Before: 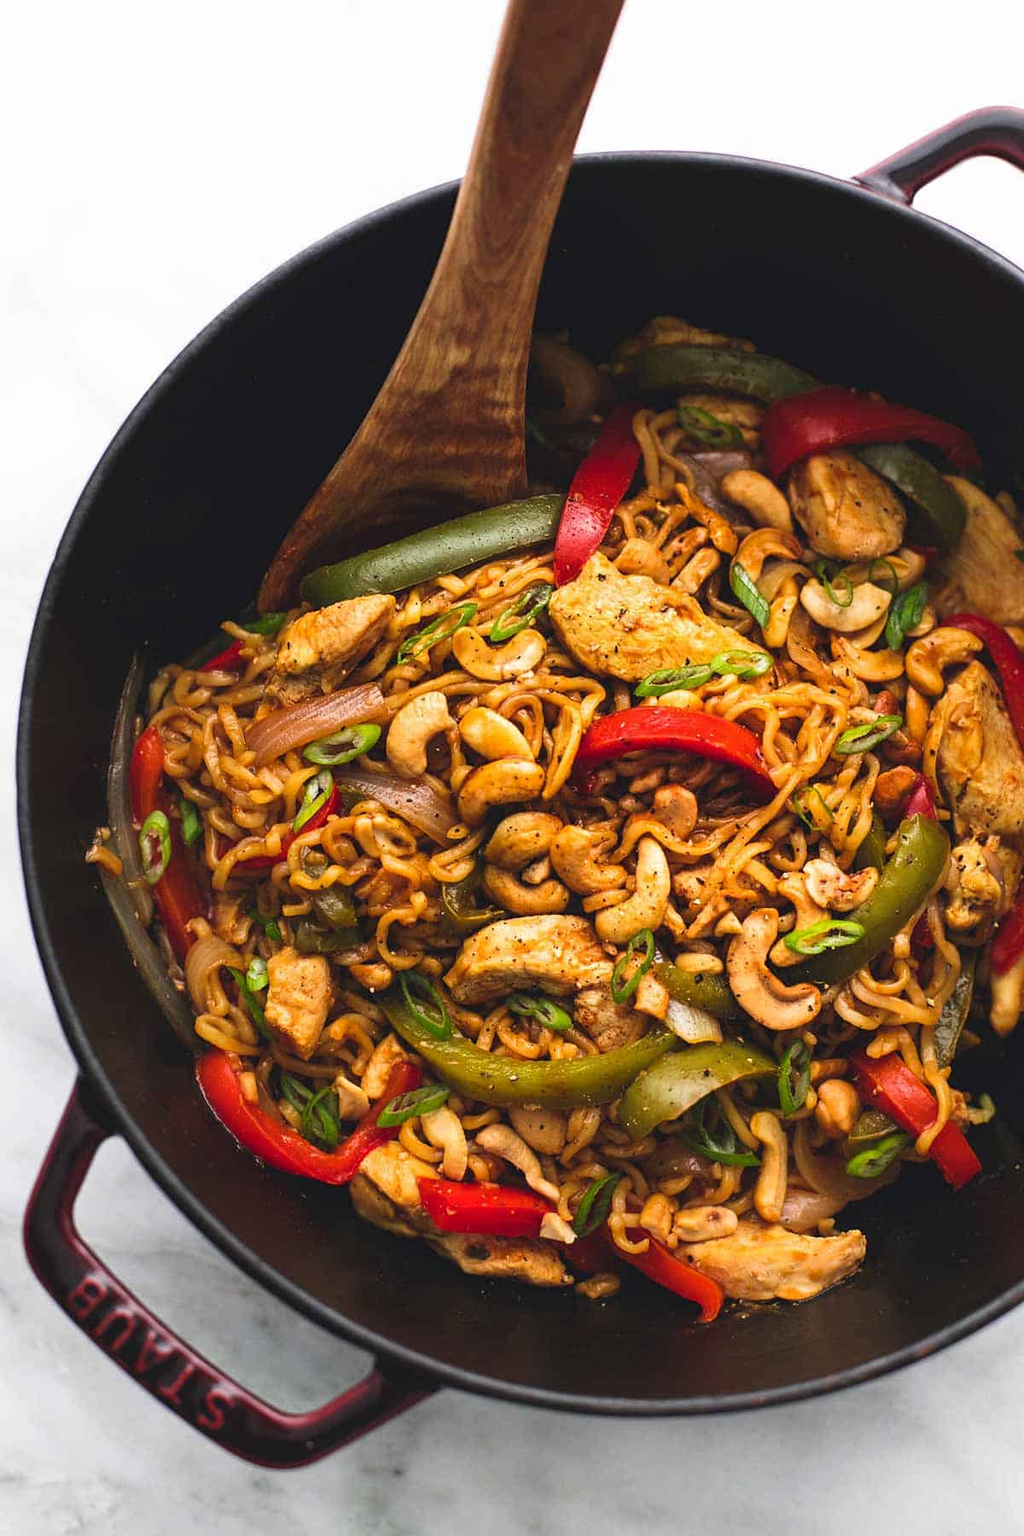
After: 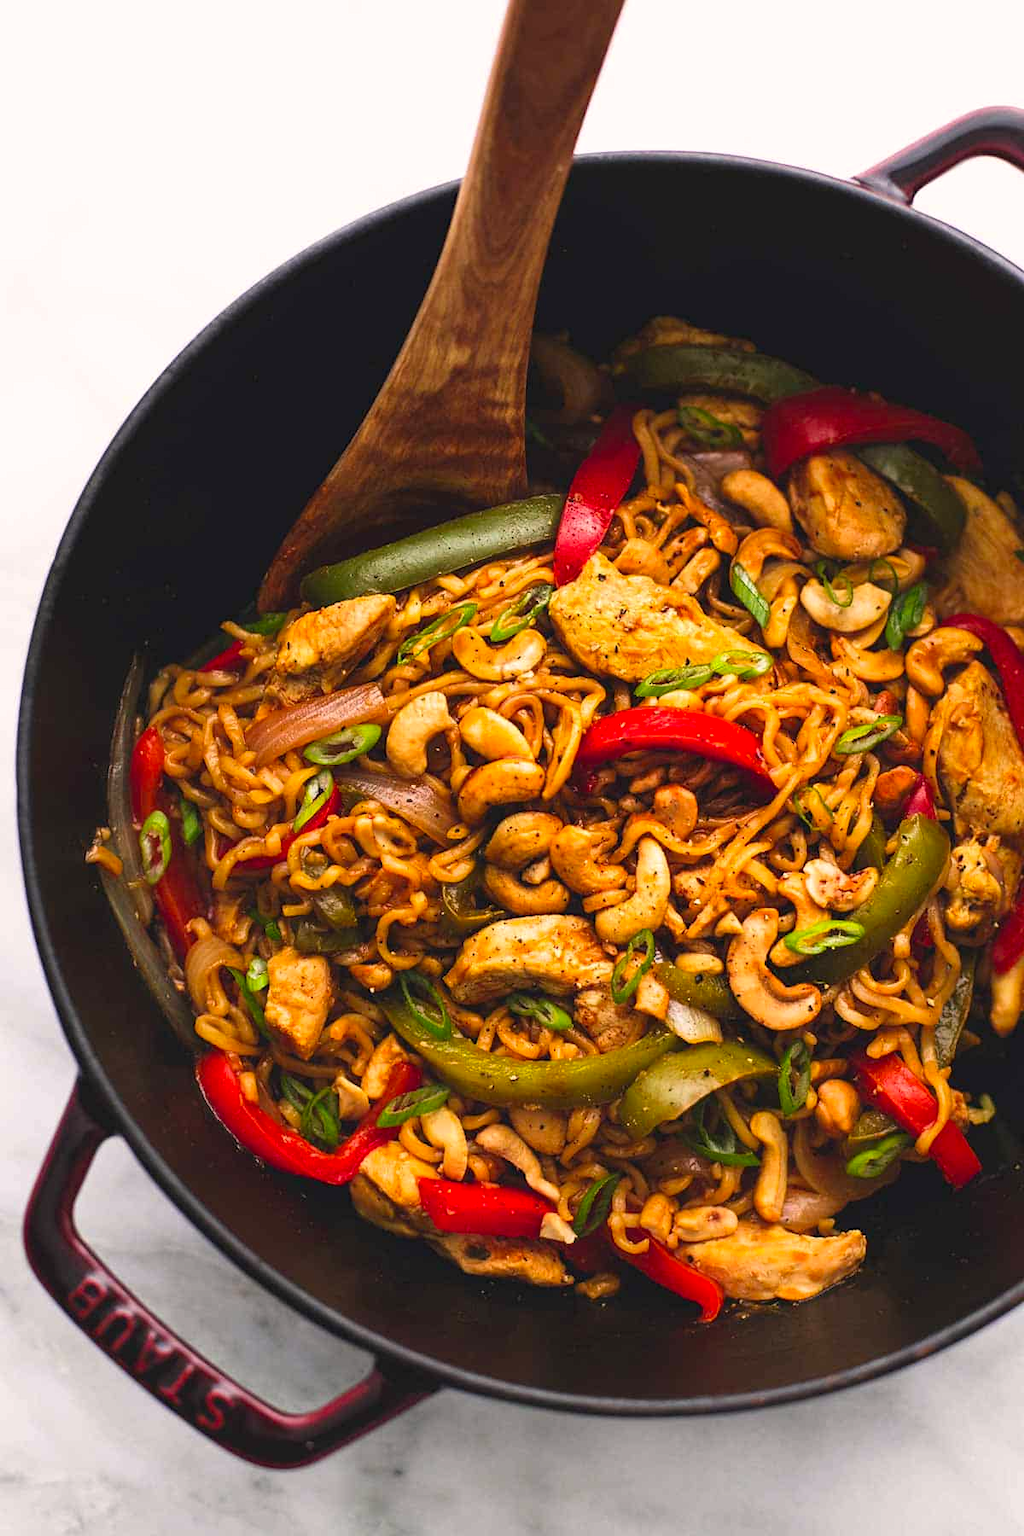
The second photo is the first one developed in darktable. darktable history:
color correction: highlights a* 3.22, highlights b* 2.04, saturation 1.16
